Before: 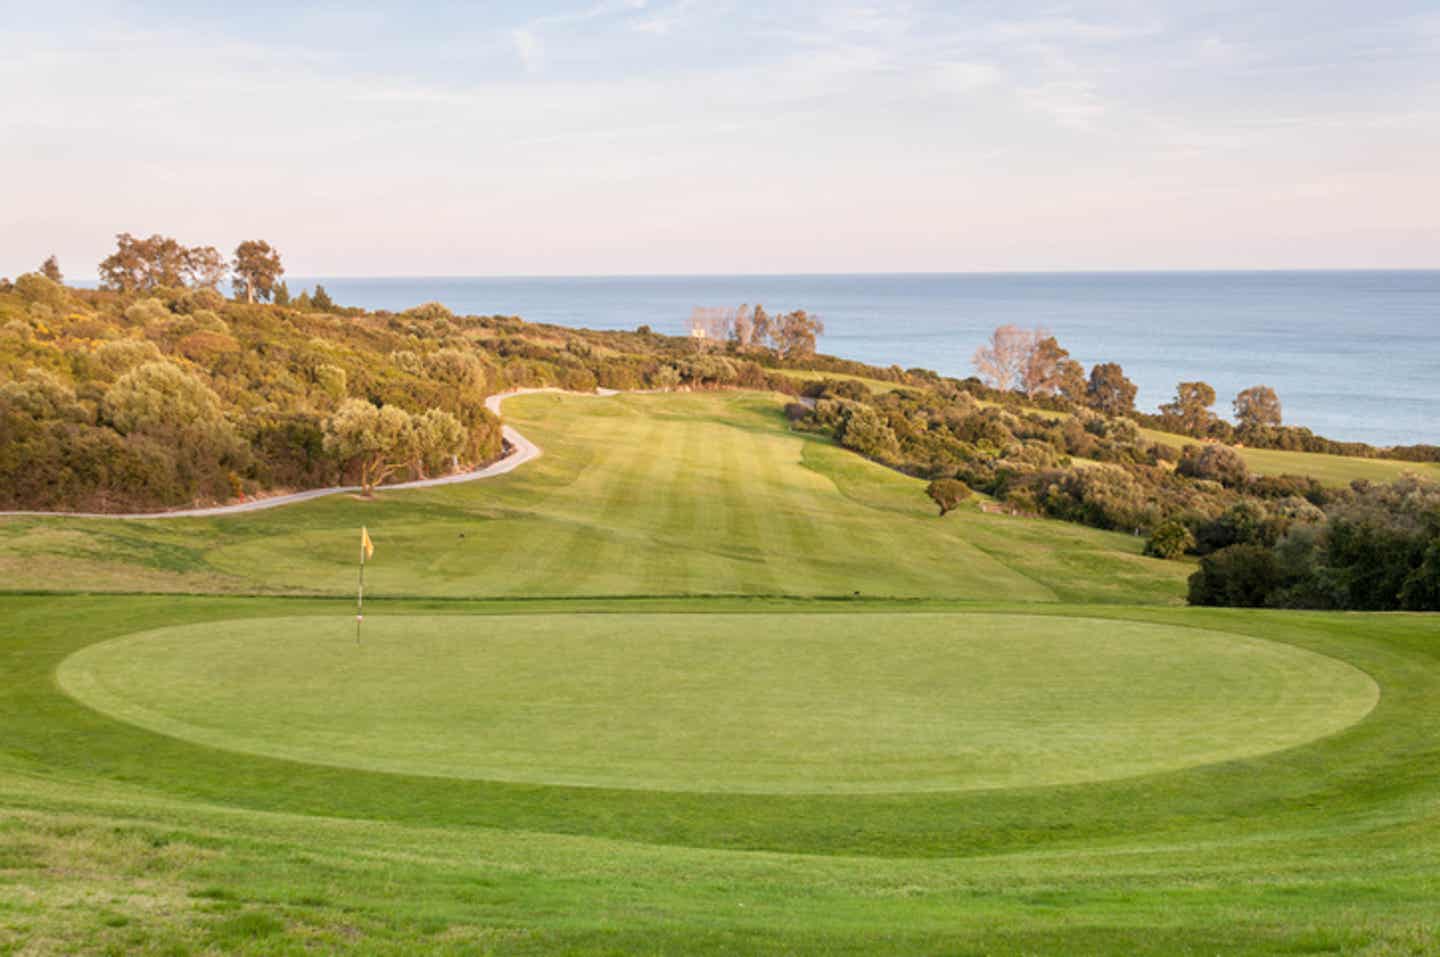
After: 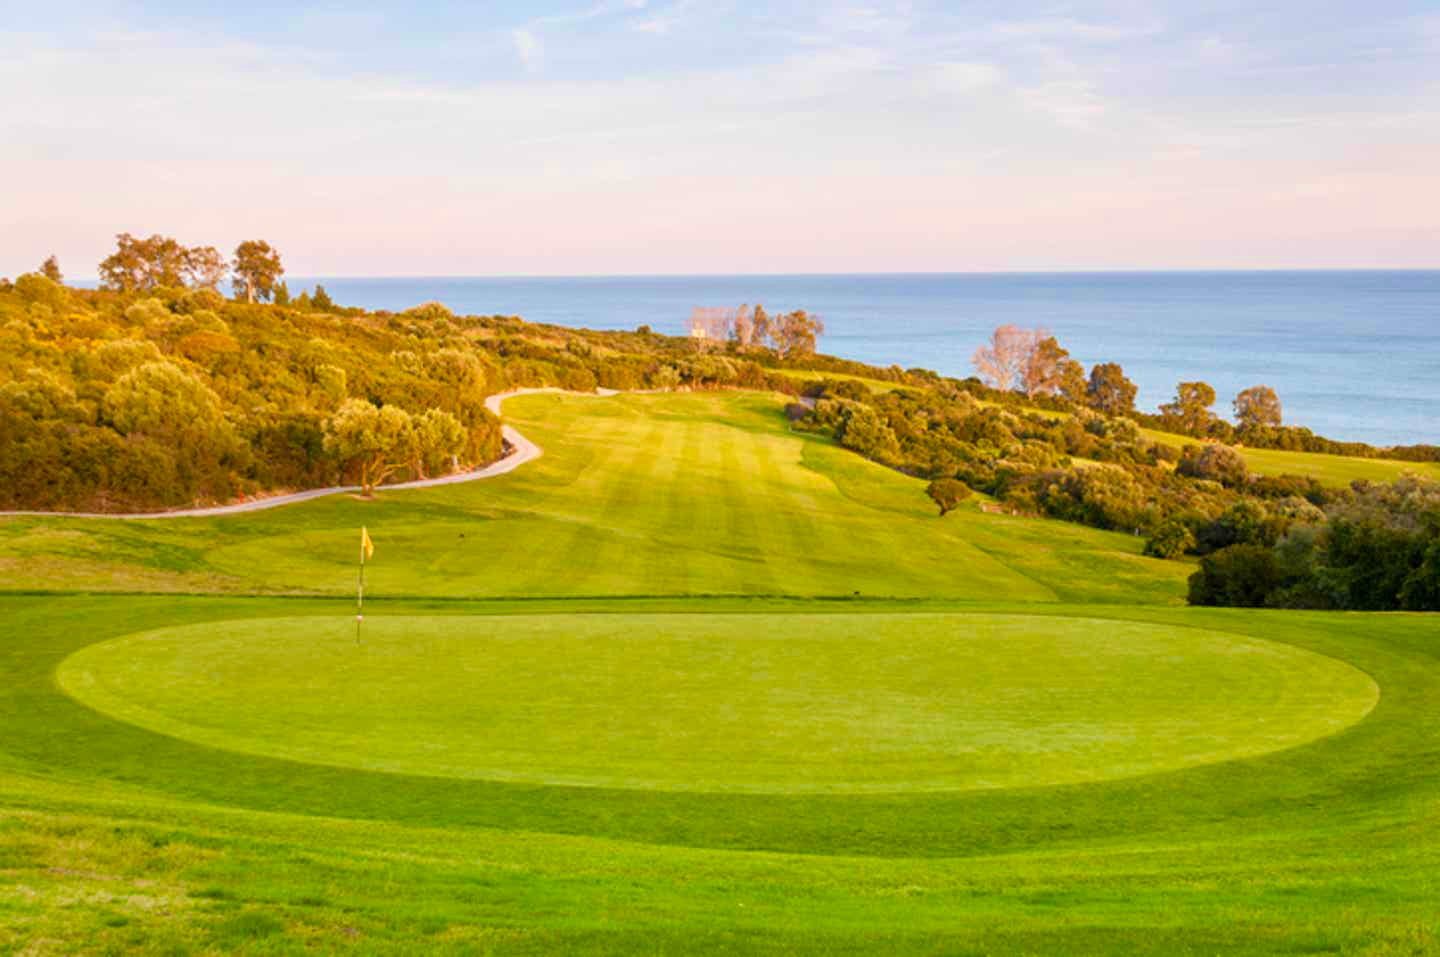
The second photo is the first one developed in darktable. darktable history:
velvia: strength 50.55%, mid-tones bias 0.503
